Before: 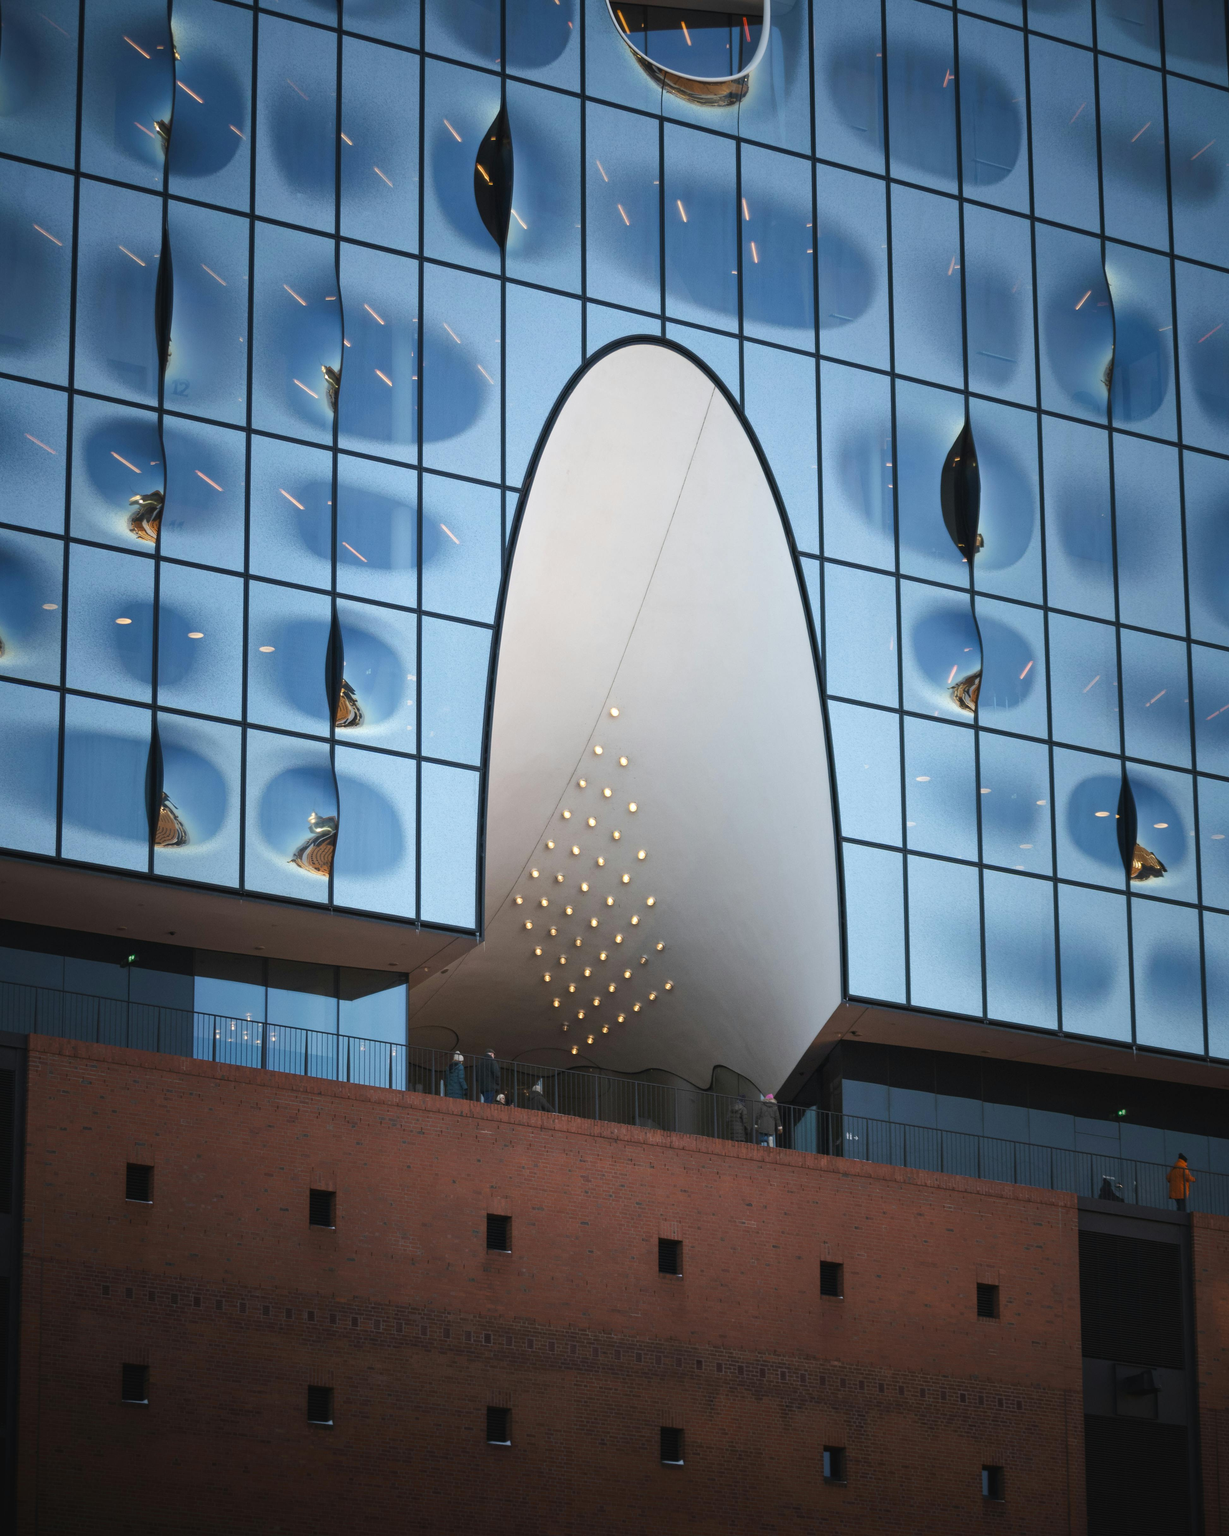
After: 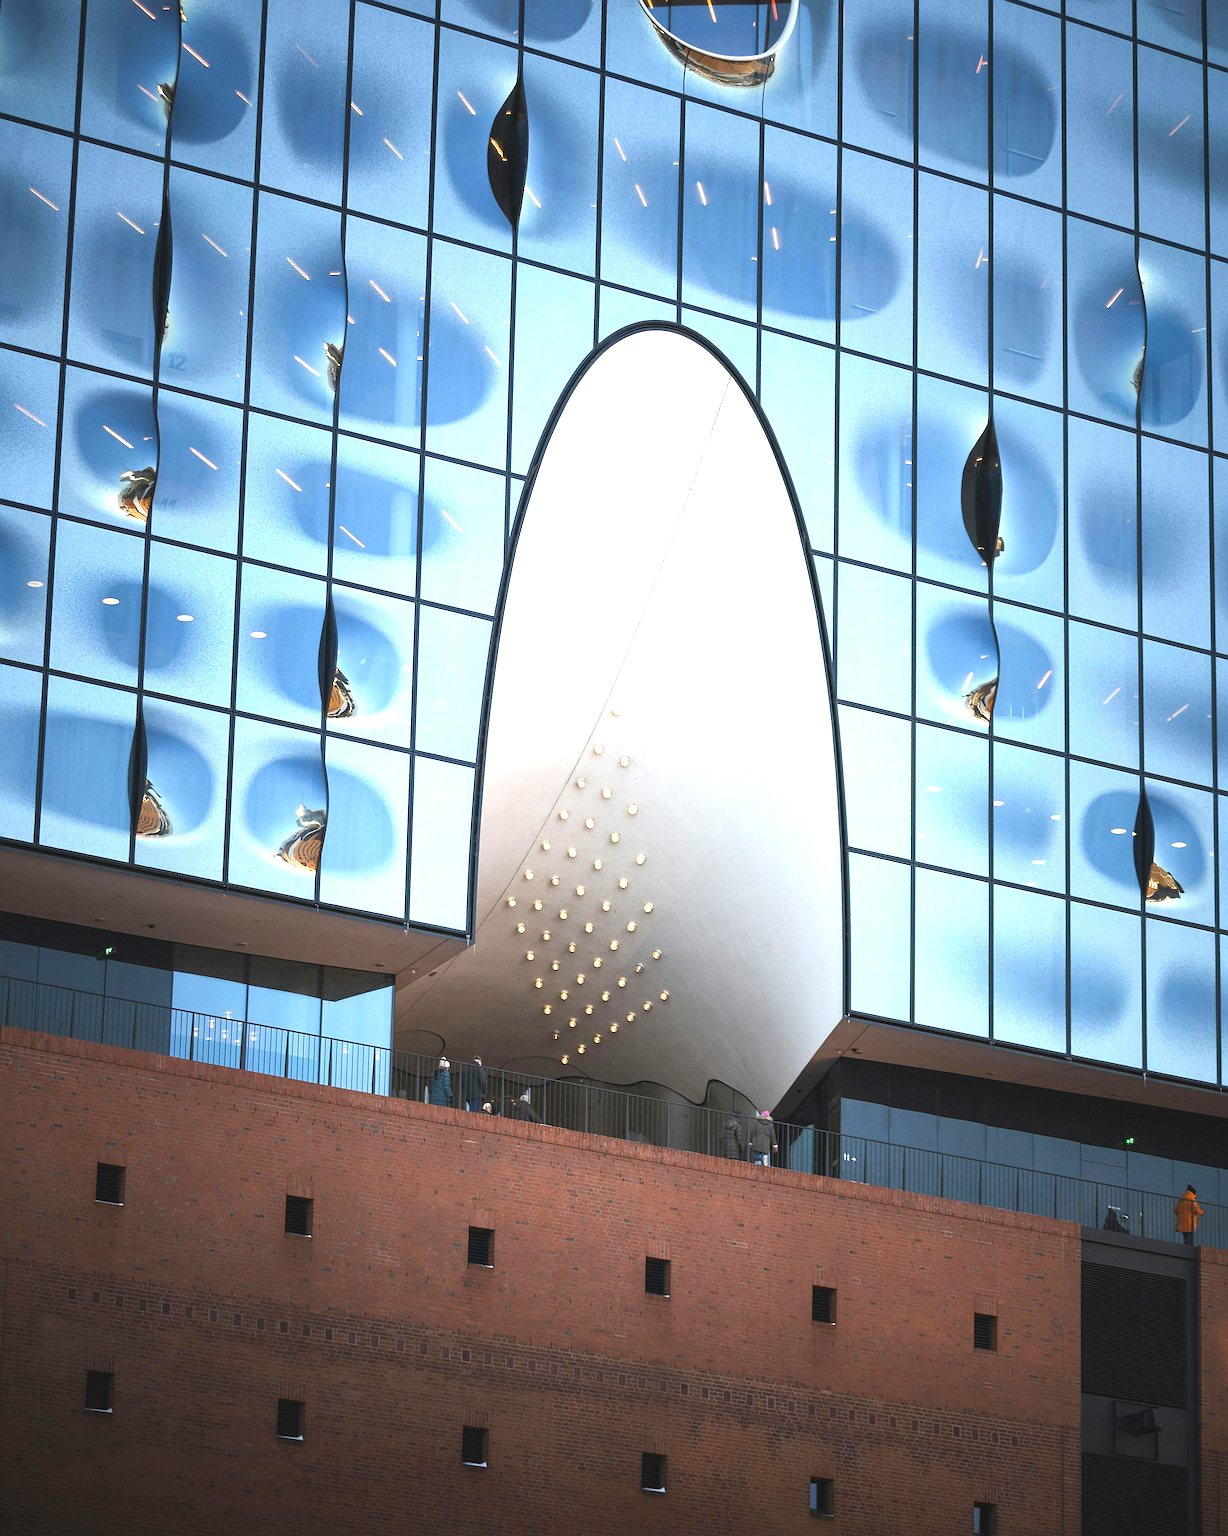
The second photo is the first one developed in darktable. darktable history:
white balance: emerald 1
crop and rotate: angle -1.69°
sharpen: radius 2.531, amount 0.628
exposure: black level correction 0, exposure 1.1 EV, compensate exposure bias true, compensate highlight preservation false
